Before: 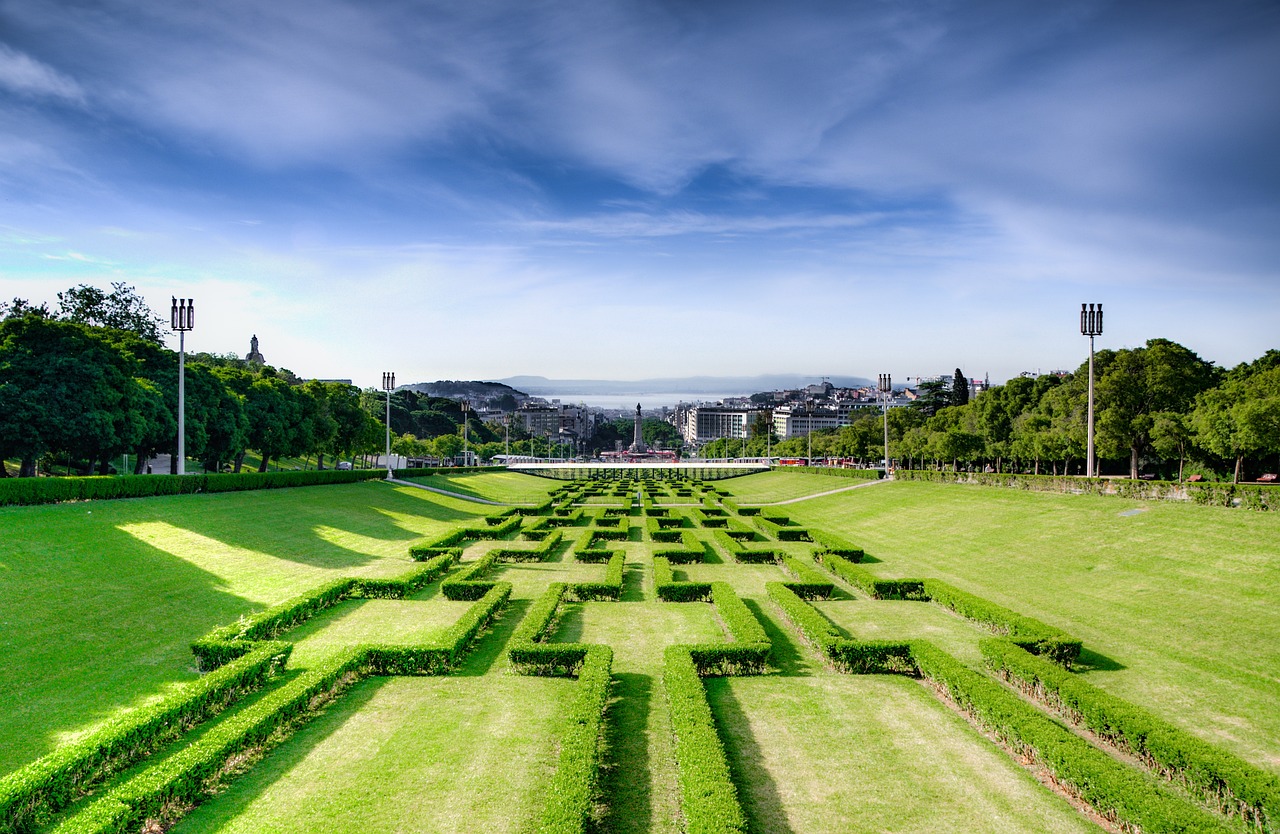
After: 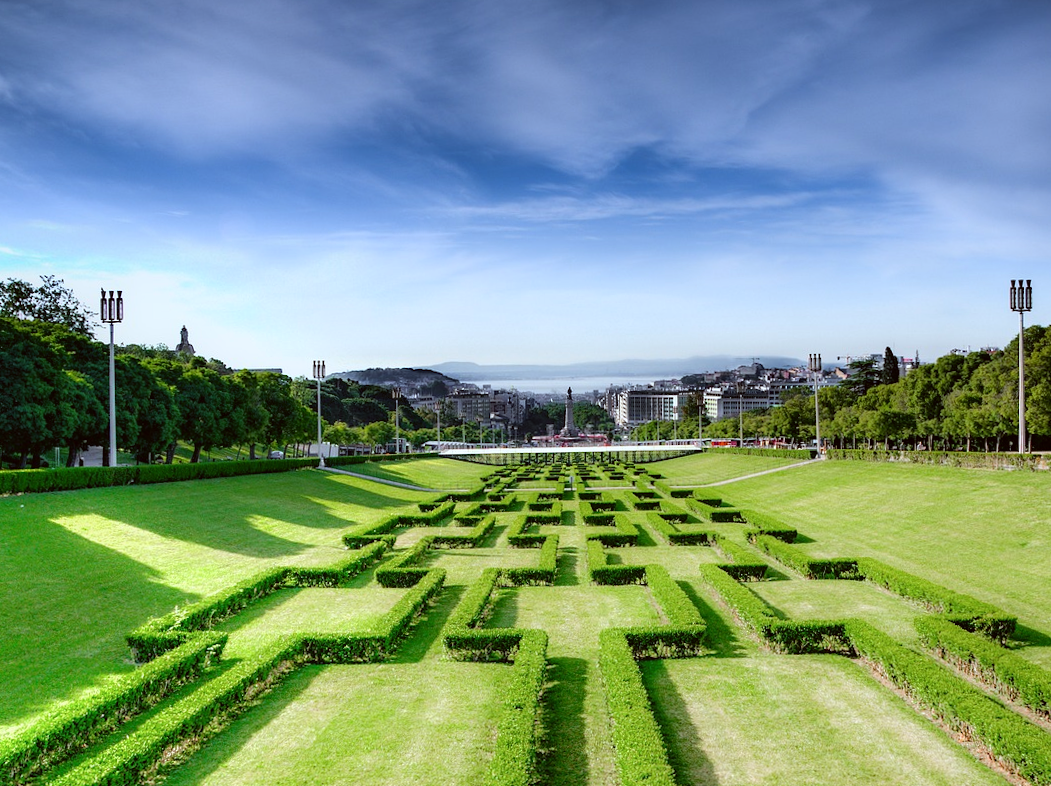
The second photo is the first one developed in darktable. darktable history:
crop and rotate: angle 1°, left 4.281%, top 0.642%, right 11.383%, bottom 2.486%
exposure: black level correction 0, compensate exposure bias true, compensate highlight preservation false
color correction: highlights a* -3.28, highlights b* -6.24, shadows a* 3.1, shadows b* 5.19
